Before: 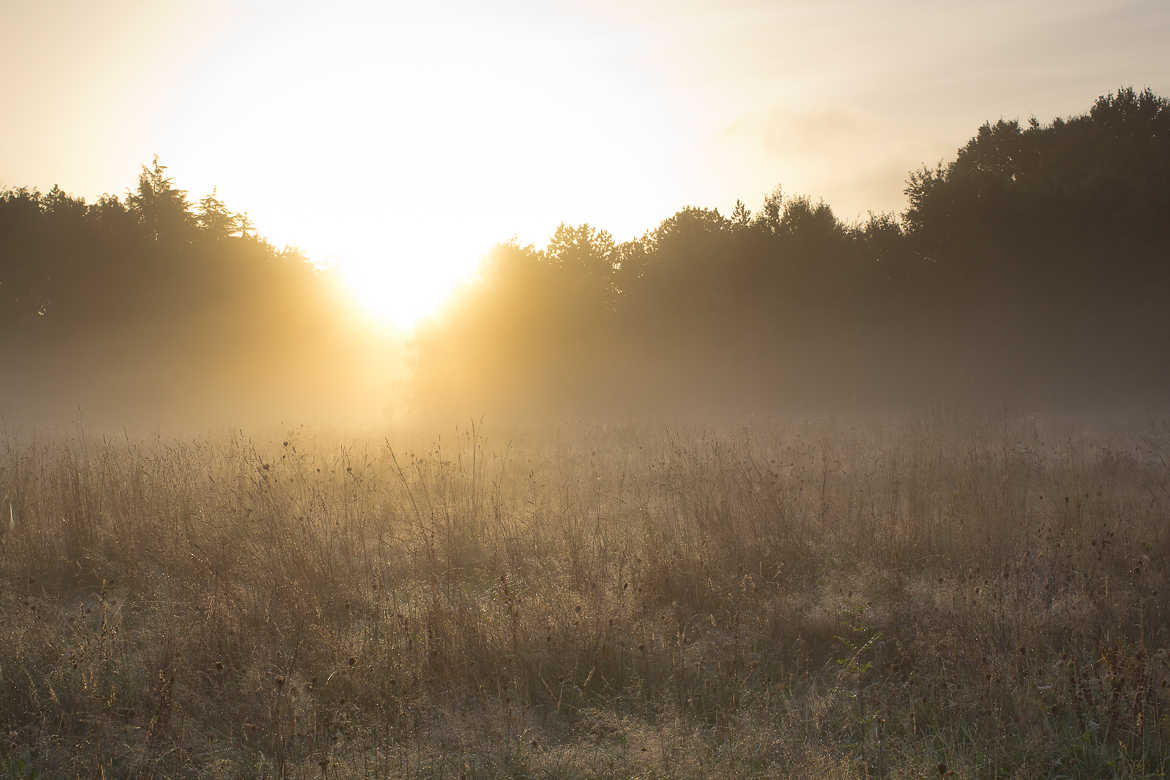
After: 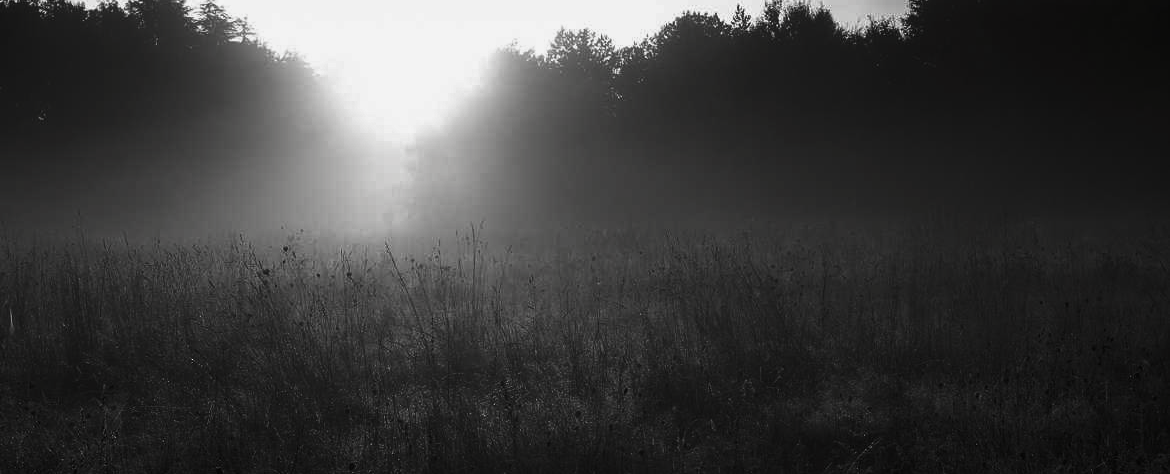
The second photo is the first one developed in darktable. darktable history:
contrast brightness saturation: contrast -0.037, brightness -0.601, saturation -0.989
crop and rotate: top 25.1%, bottom 14.021%
